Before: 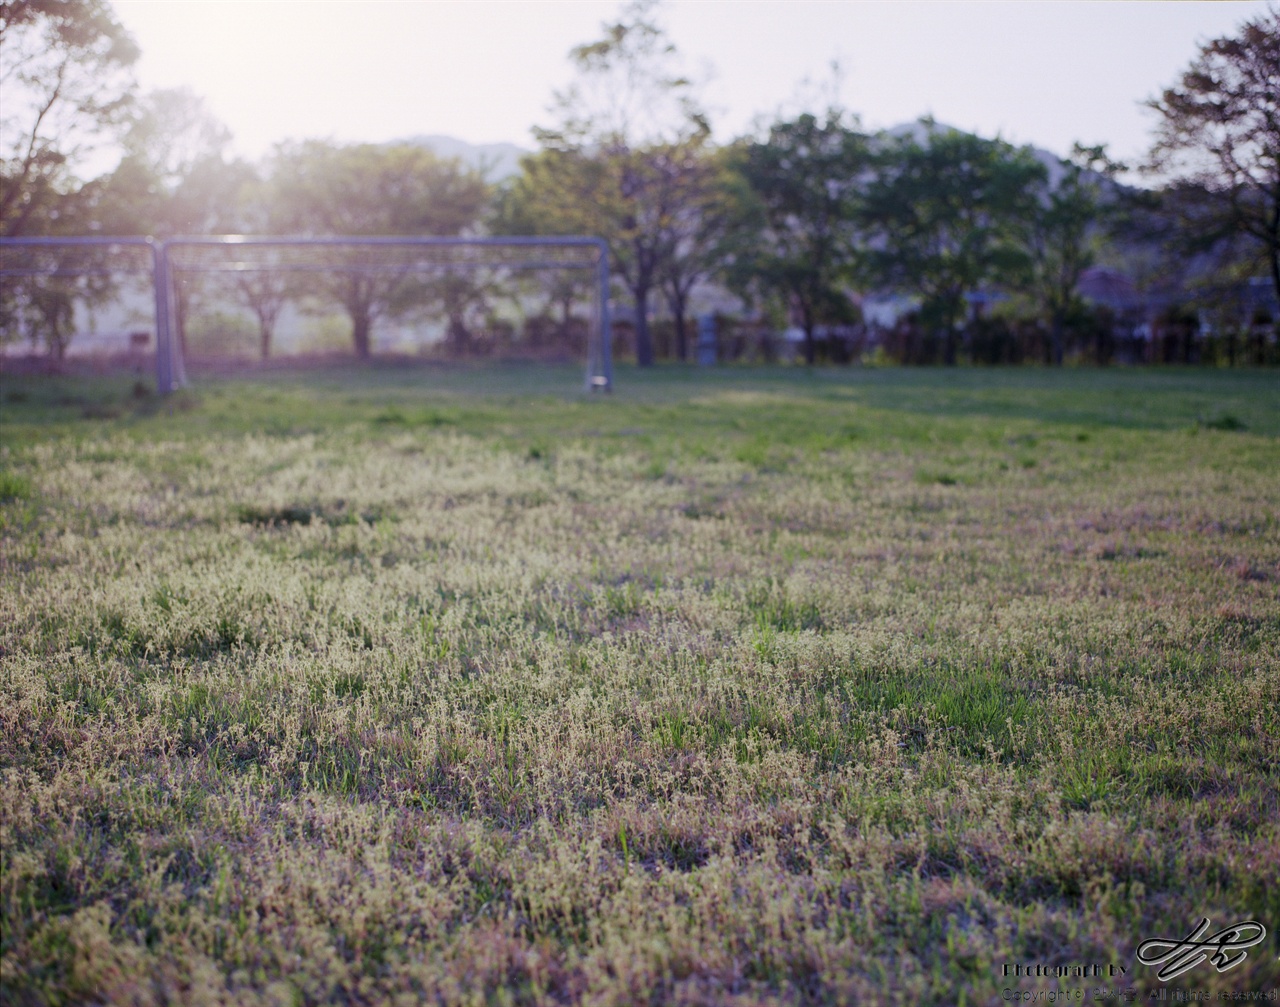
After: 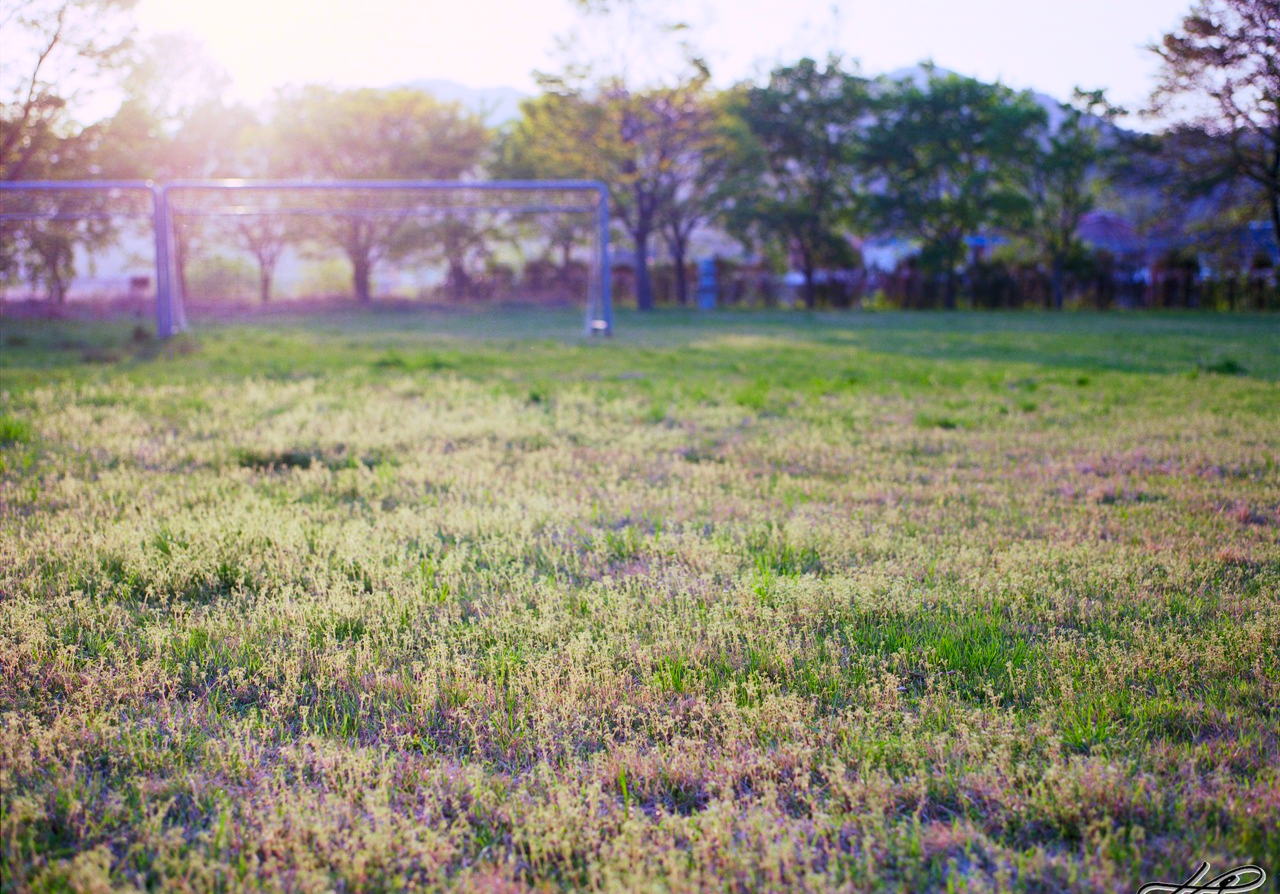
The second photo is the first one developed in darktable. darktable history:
crop and rotate: top 5.609%, bottom 5.609%
contrast brightness saturation: contrast 0.2, brightness 0.2, saturation 0.8
